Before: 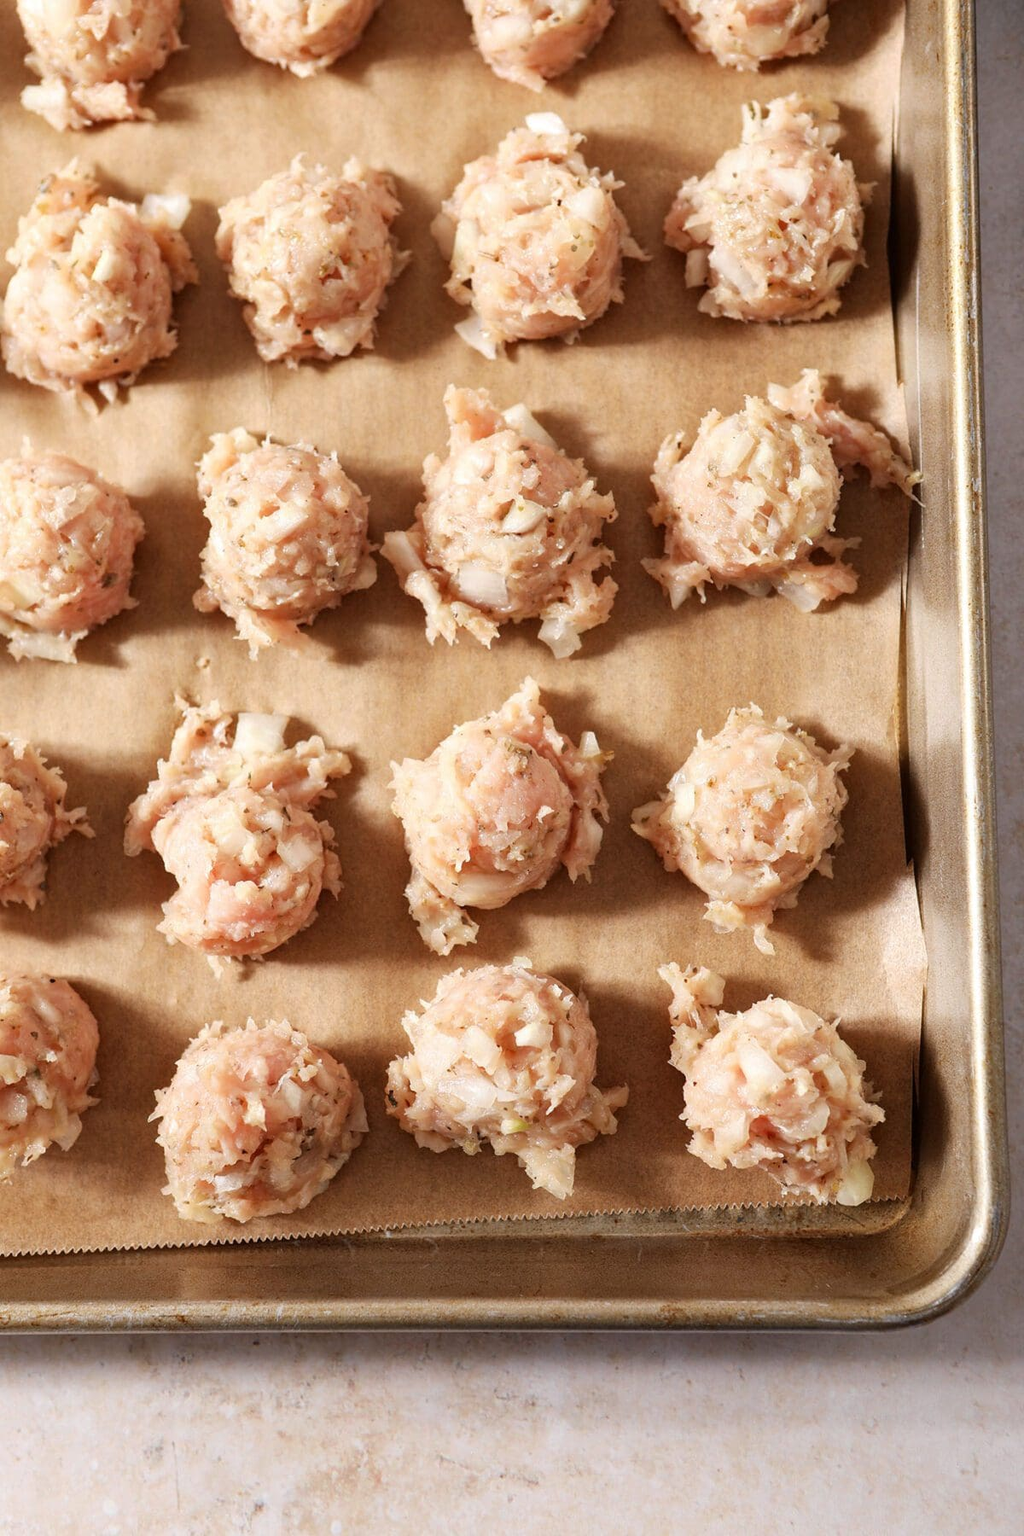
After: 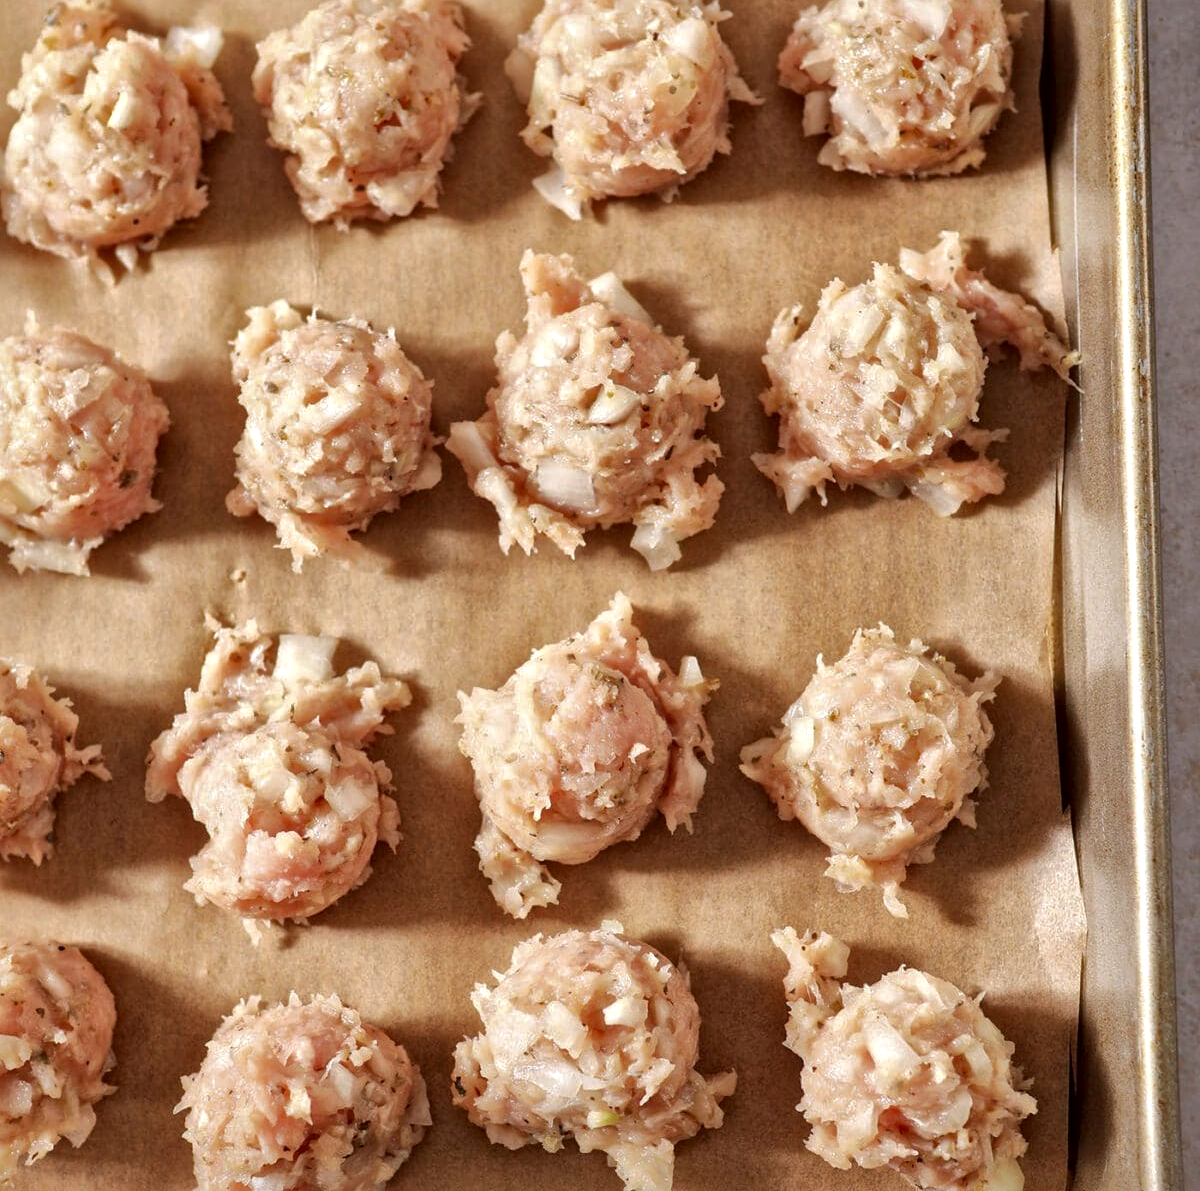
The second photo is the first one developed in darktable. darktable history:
local contrast: mode bilateral grid, contrast 20, coarseness 19, detail 163%, midtone range 0.2
crop: top 11.183%, bottom 22.623%
shadows and highlights: shadows 40.15, highlights -59.7, highlights color adjustment 32.59%
